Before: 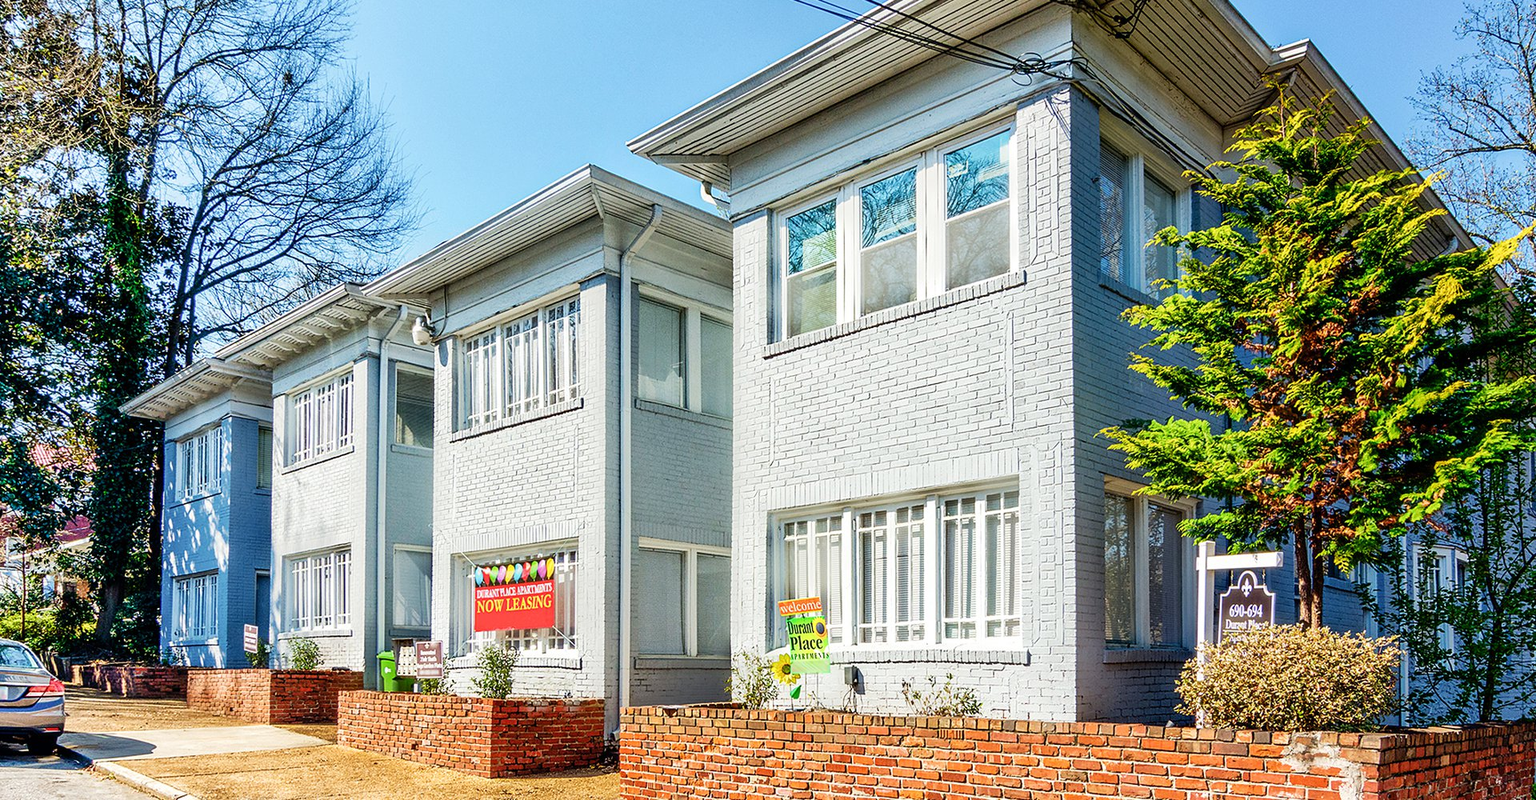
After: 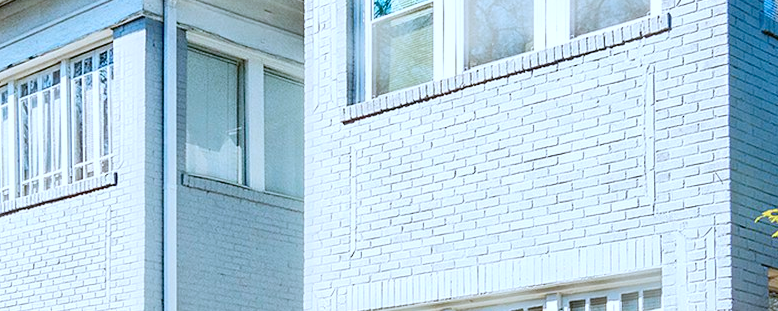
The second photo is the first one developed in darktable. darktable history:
crop: left 31.886%, top 32.548%, right 27.569%, bottom 36.254%
levels: black 0.064%, levels [0, 0.43, 0.984]
color correction: highlights a* -2.25, highlights b* -18.54
contrast brightness saturation: saturation -0.096
